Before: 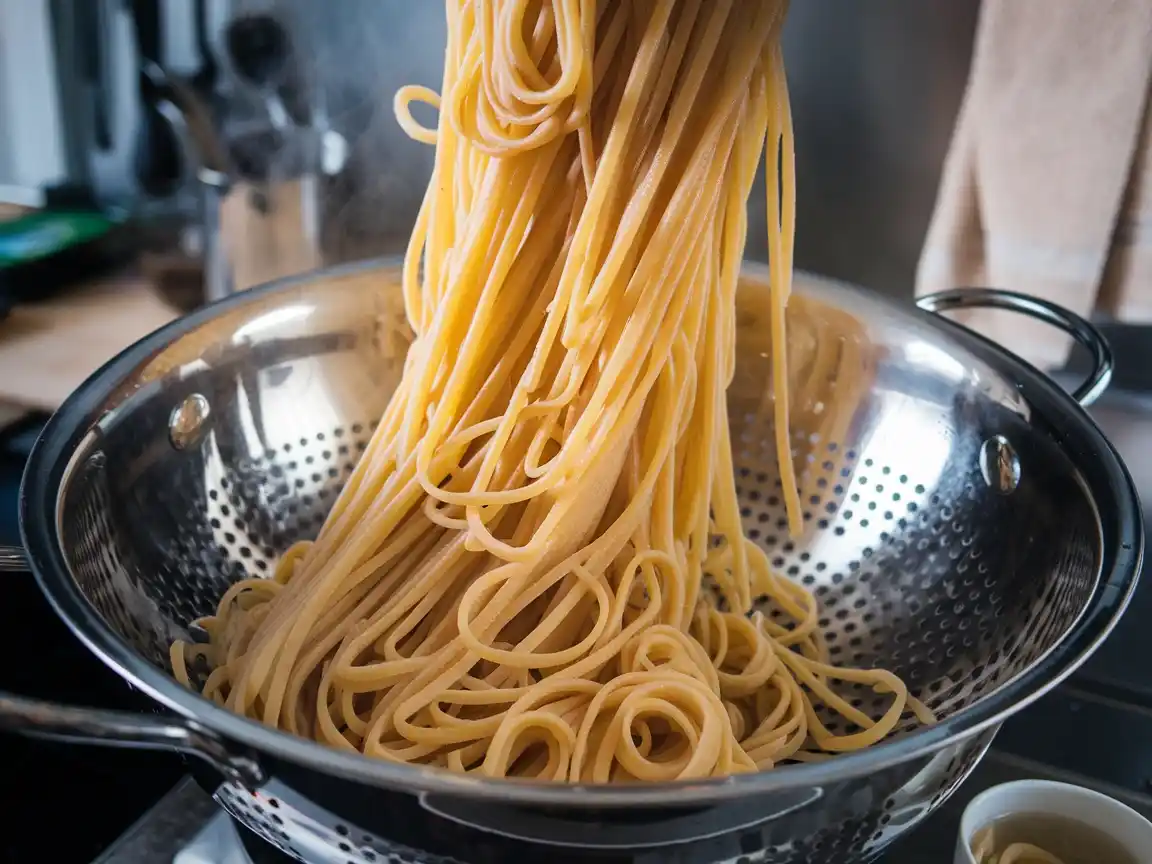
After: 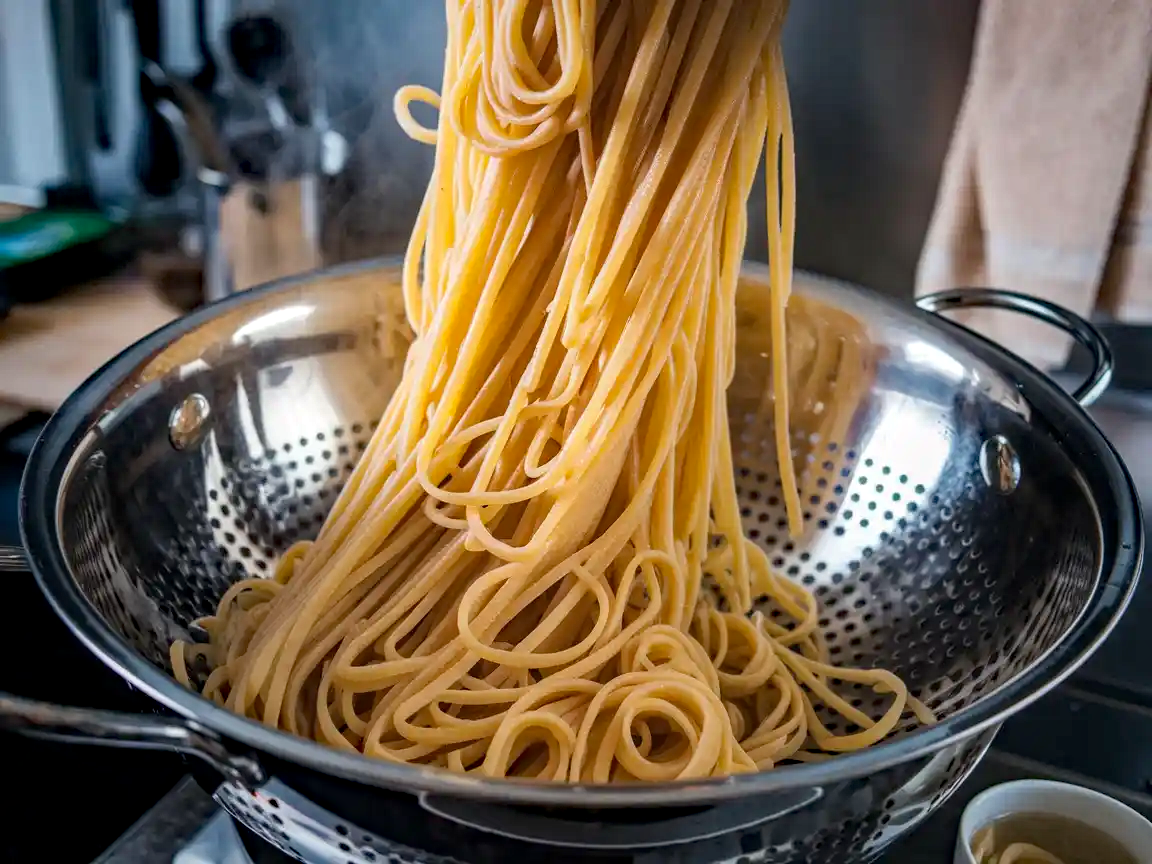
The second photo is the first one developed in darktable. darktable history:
haze removal: strength 0.3, distance 0.252, compatibility mode true, adaptive false
local contrast: on, module defaults
